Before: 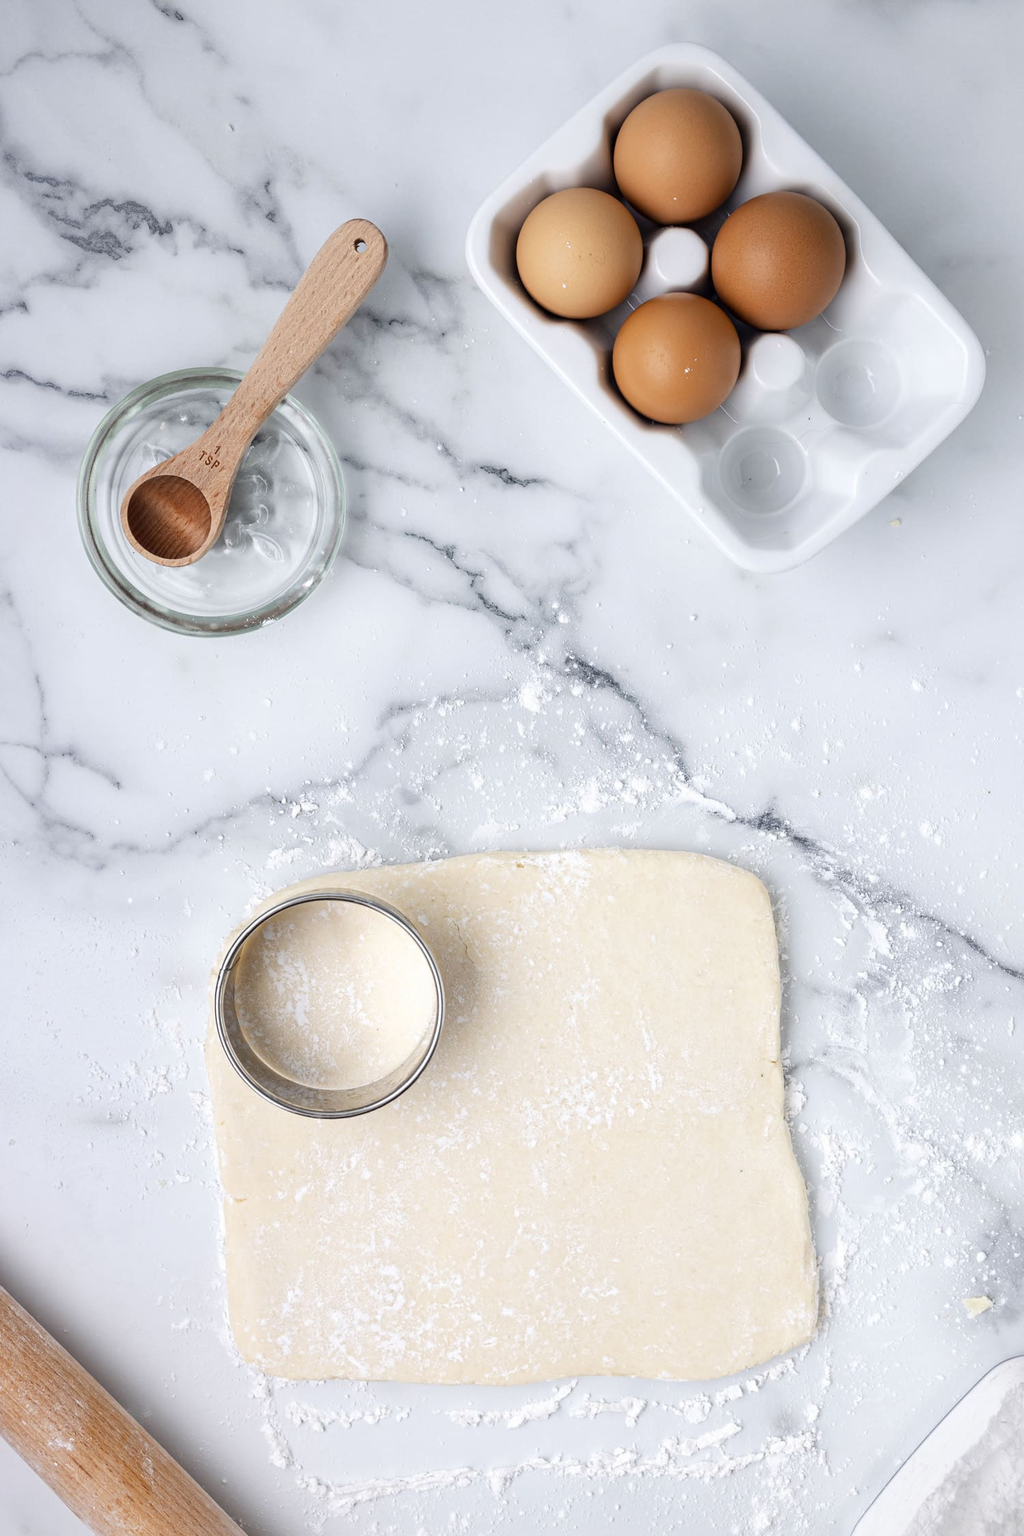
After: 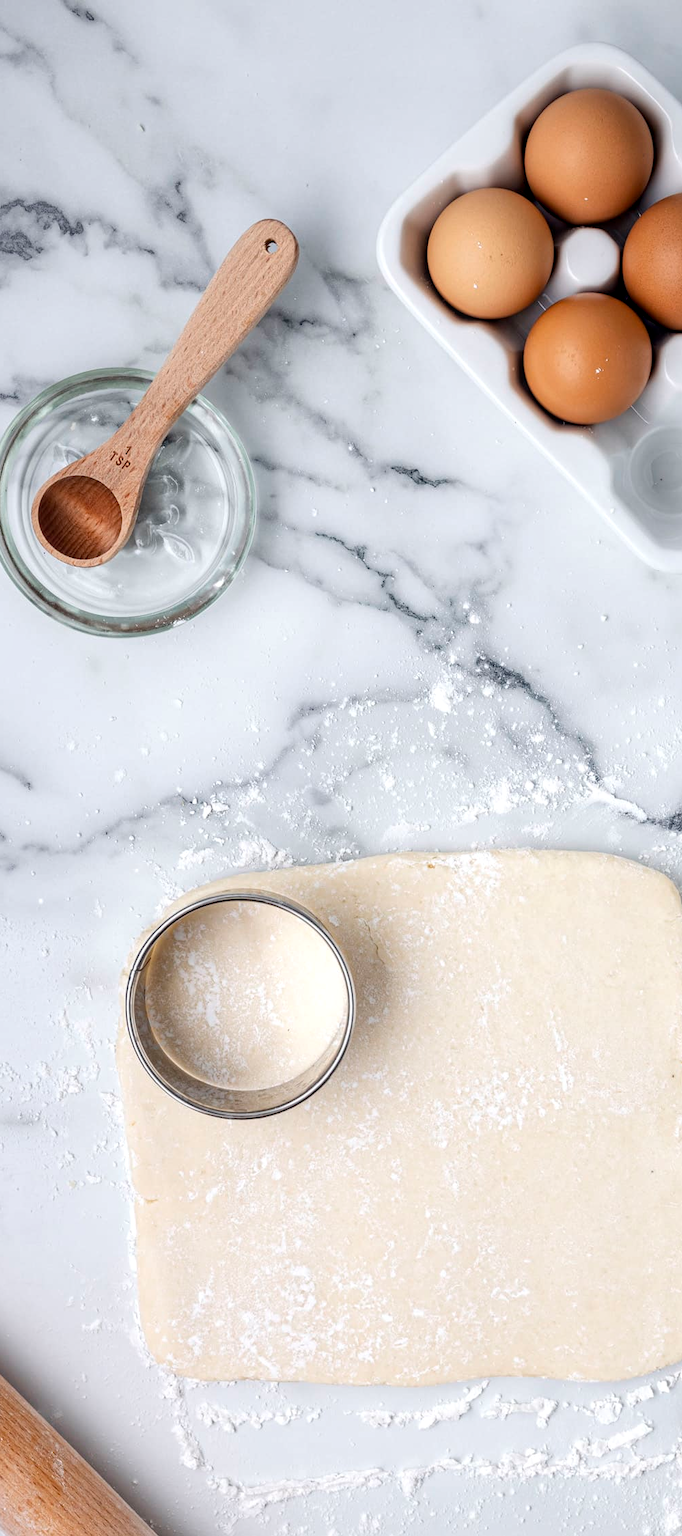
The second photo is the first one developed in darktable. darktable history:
crop and rotate: left 8.786%, right 24.548%
local contrast: on, module defaults
